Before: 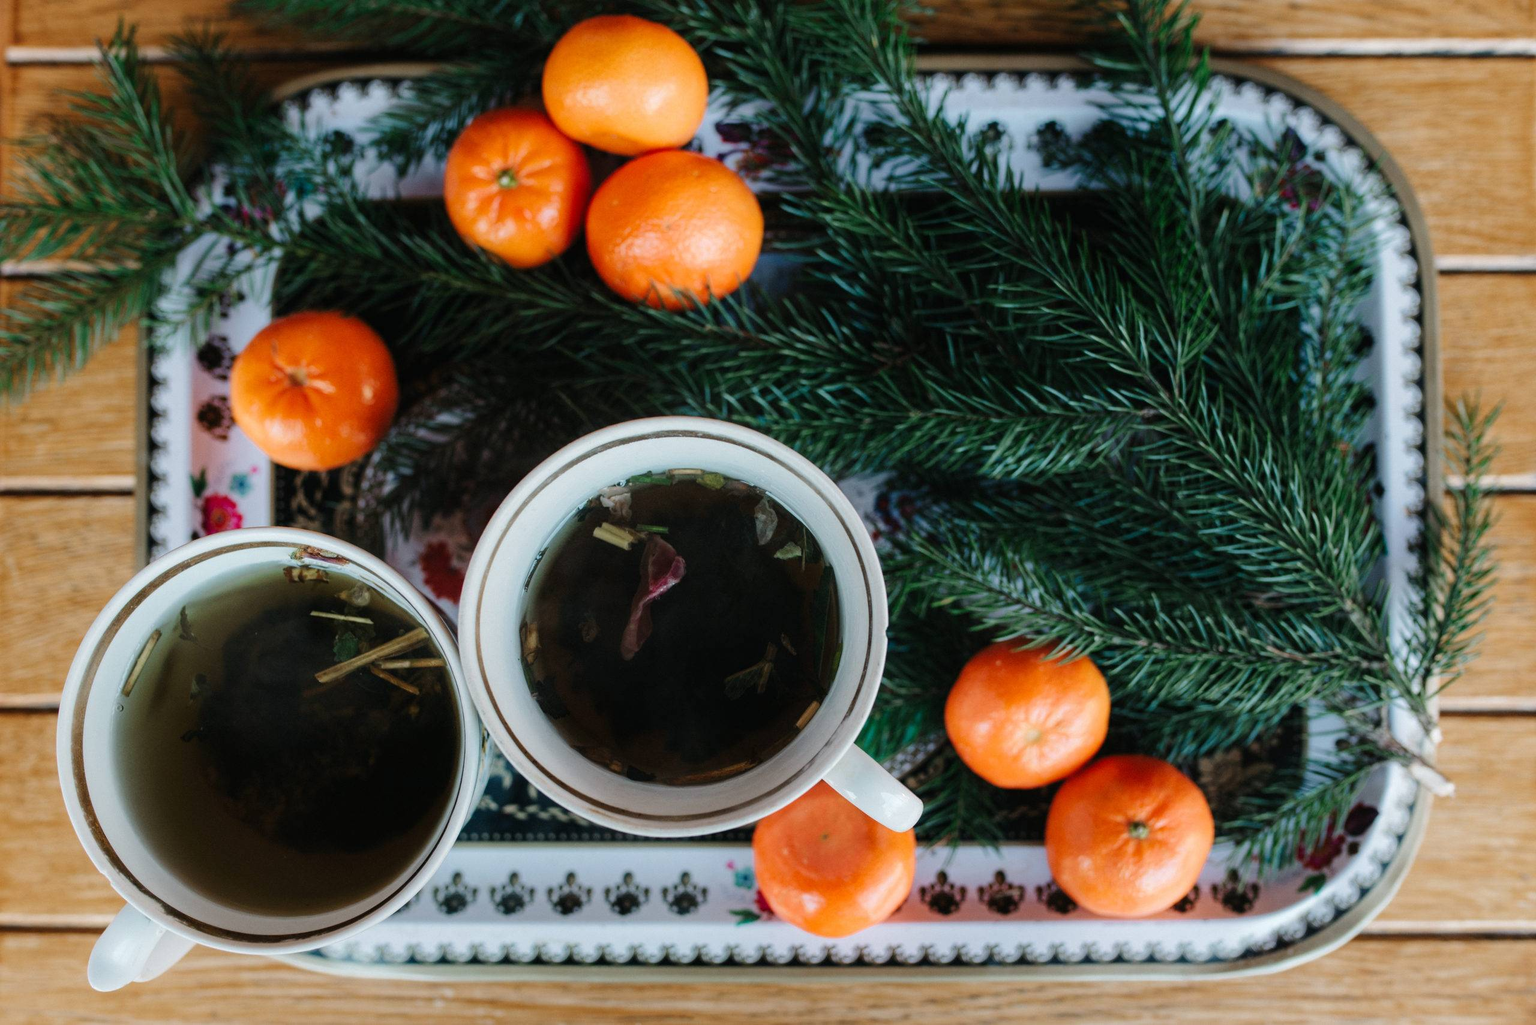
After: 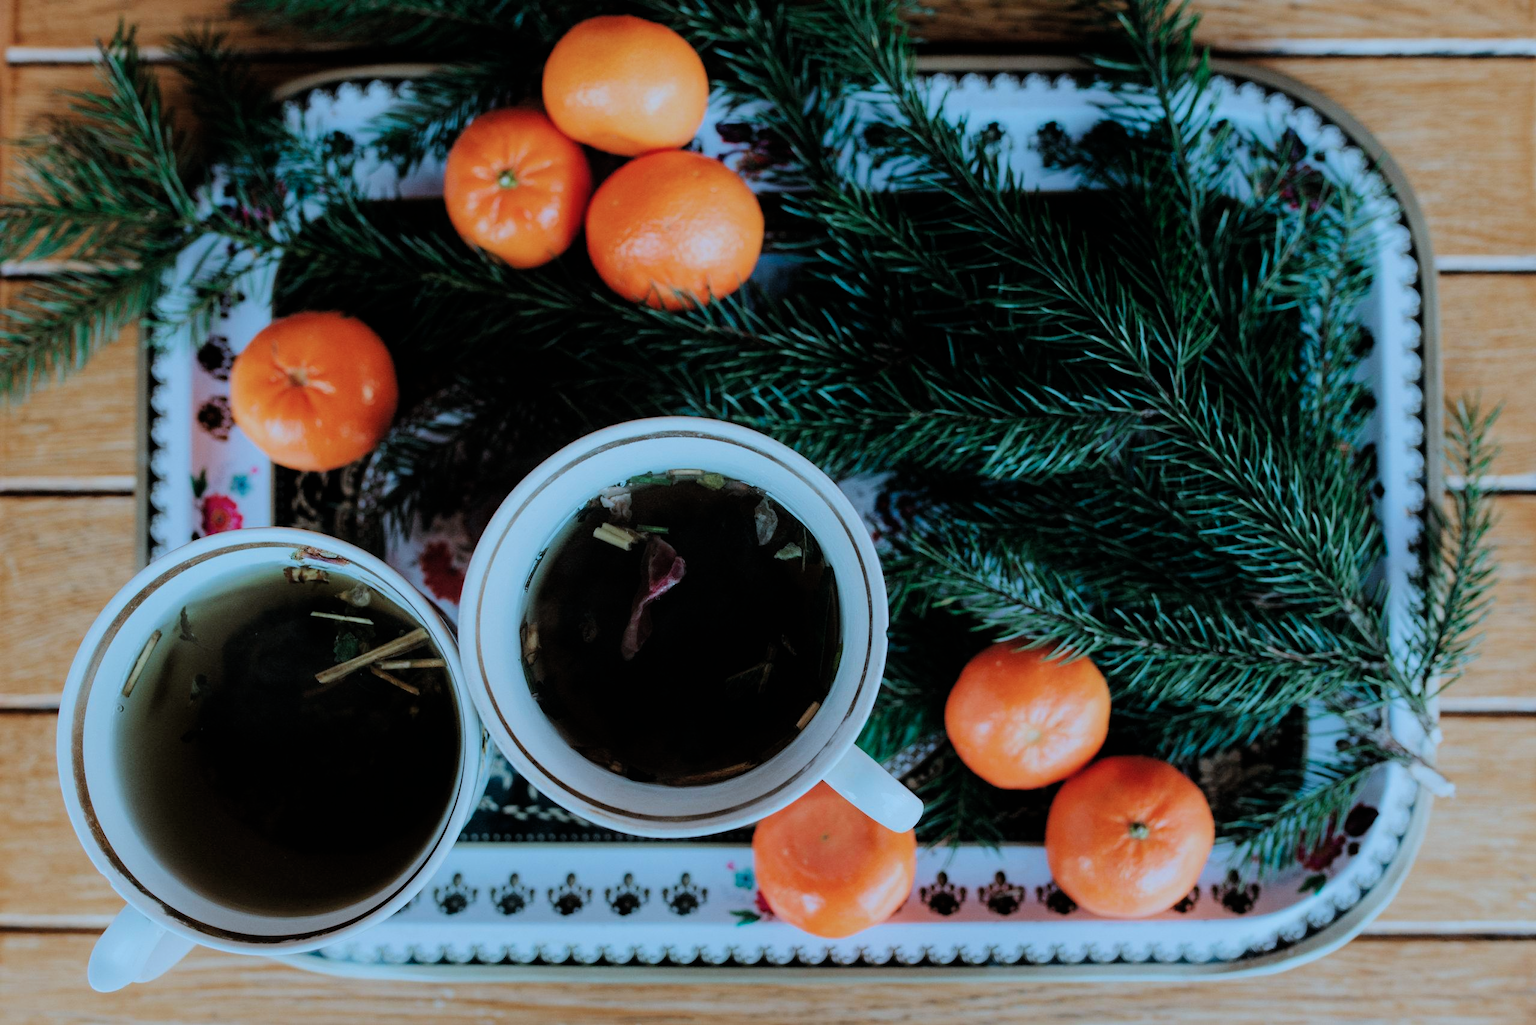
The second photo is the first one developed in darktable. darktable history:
color correction: highlights a* -9.35, highlights b* -23.15
filmic rgb: black relative exposure -7.15 EV, white relative exposure 5.36 EV, hardness 3.02, color science v6 (2022)
